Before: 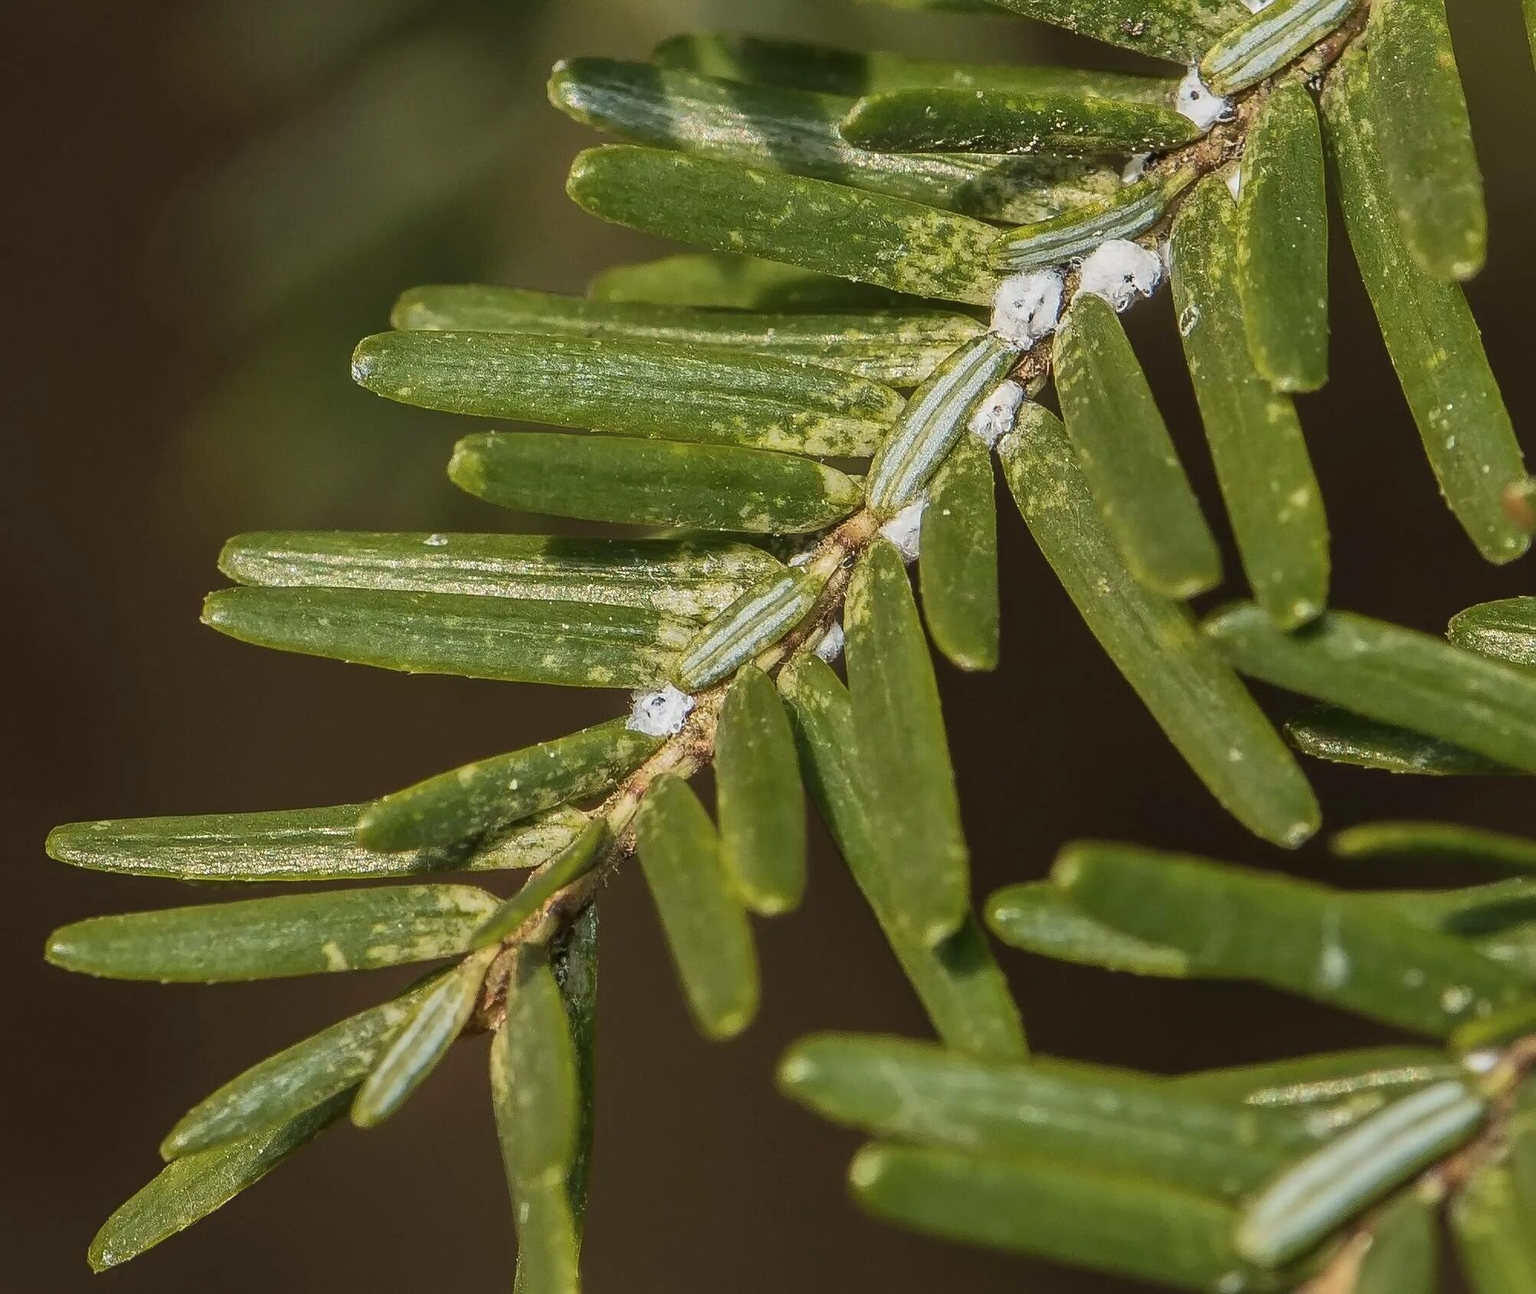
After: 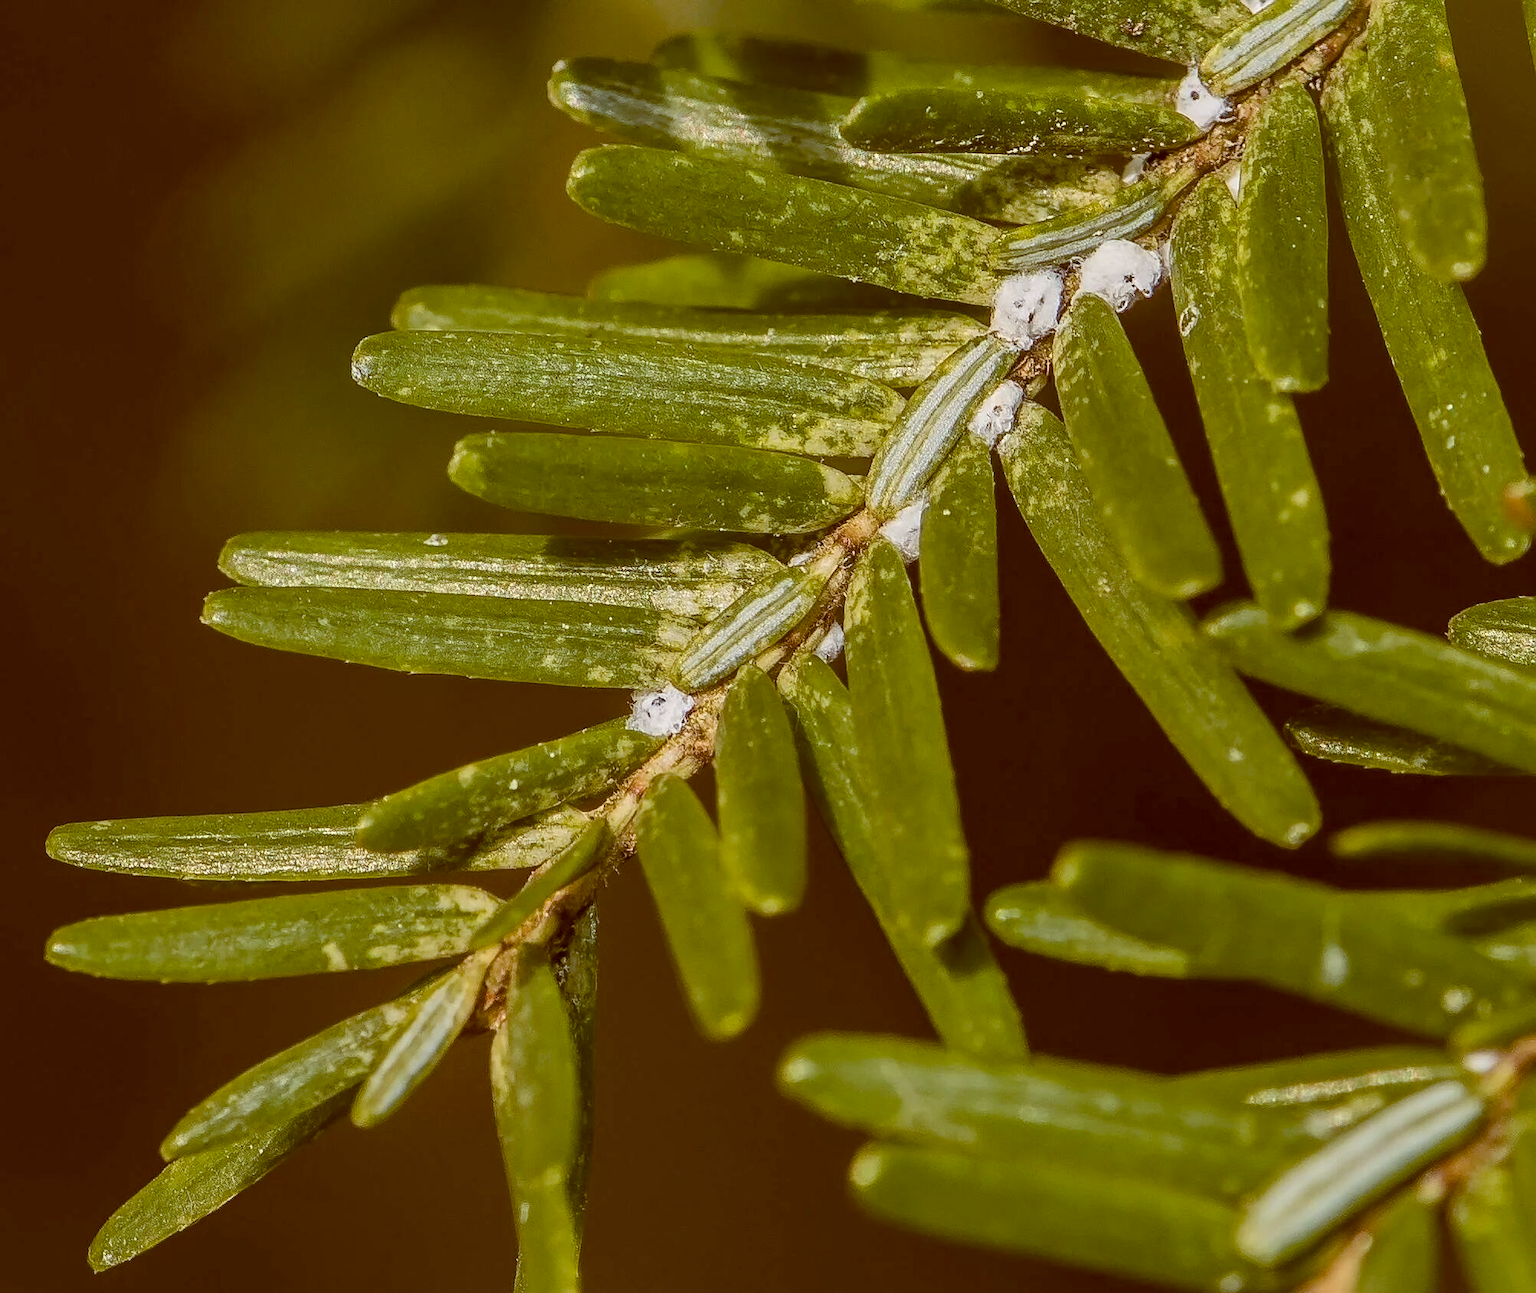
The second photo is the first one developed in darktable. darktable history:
color balance rgb: global offset › chroma 0.4%, global offset › hue 32.44°, perceptual saturation grading › global saturation 20%, perceptual saturation grading › highlights -25.365%, perceptual saturation grading › shadows 24.202%
